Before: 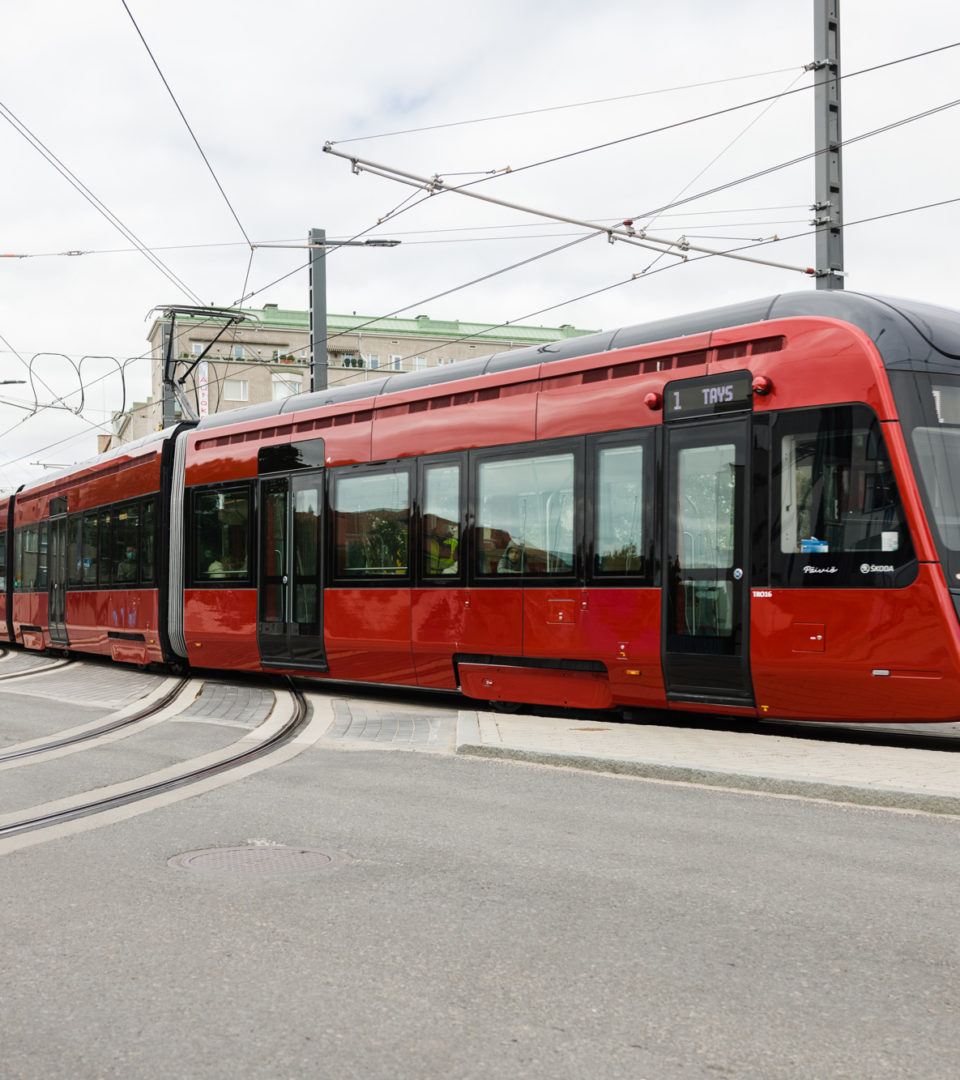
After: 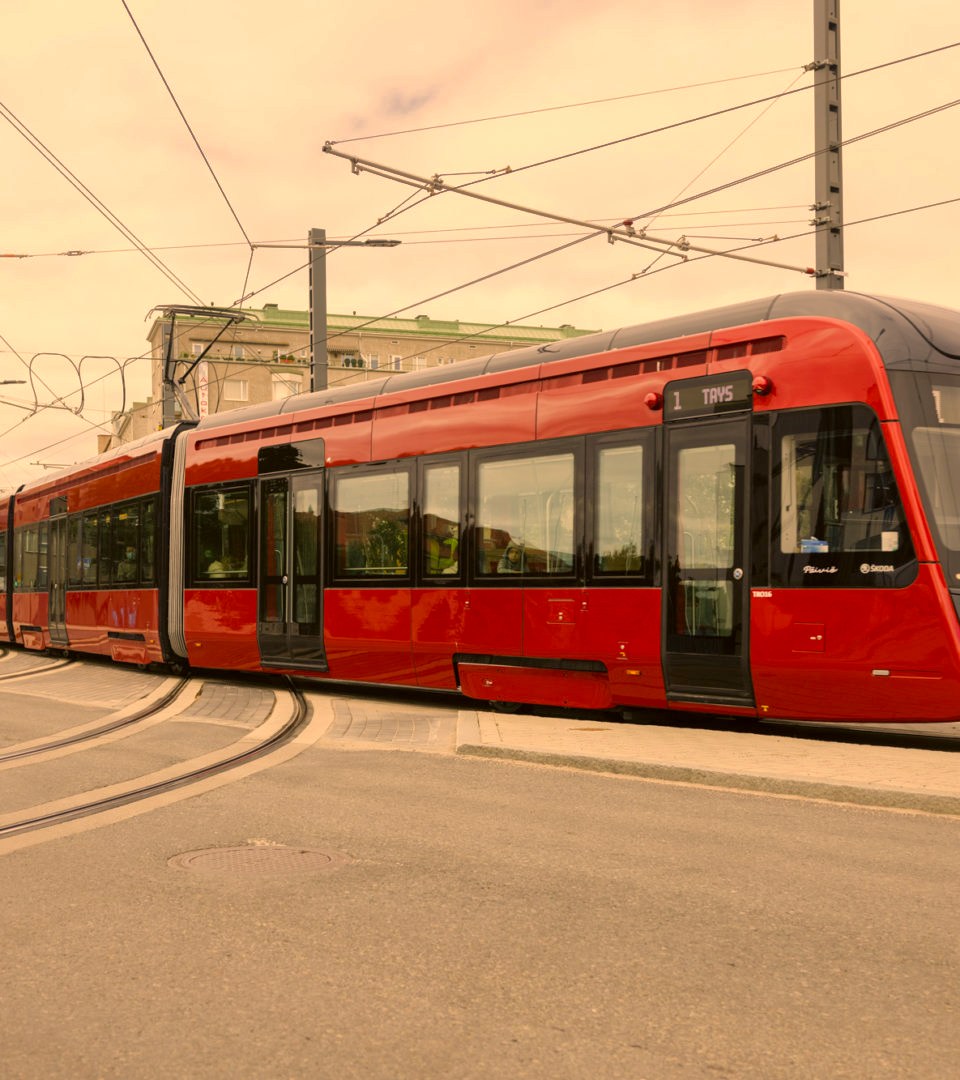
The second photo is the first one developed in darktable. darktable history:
shadows and highlights: on, module defaults
color correction: highlights a* 17.94, highlights b* 35.39, shadows a* 1.48, shadows b* 6.42, saturation 1.01
